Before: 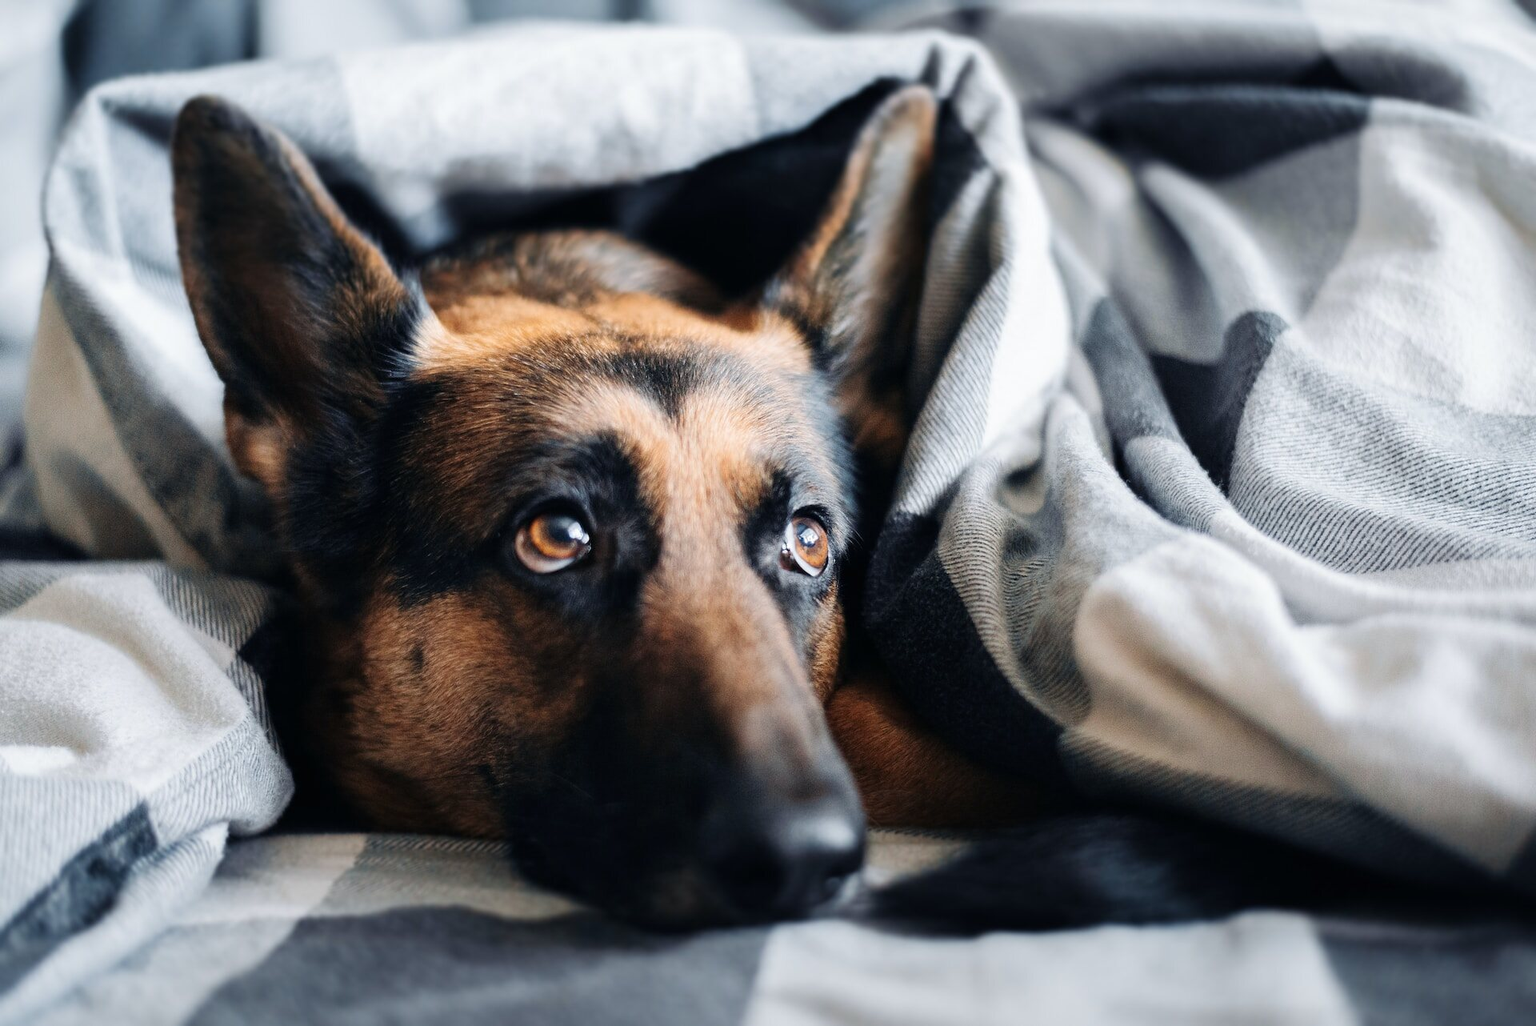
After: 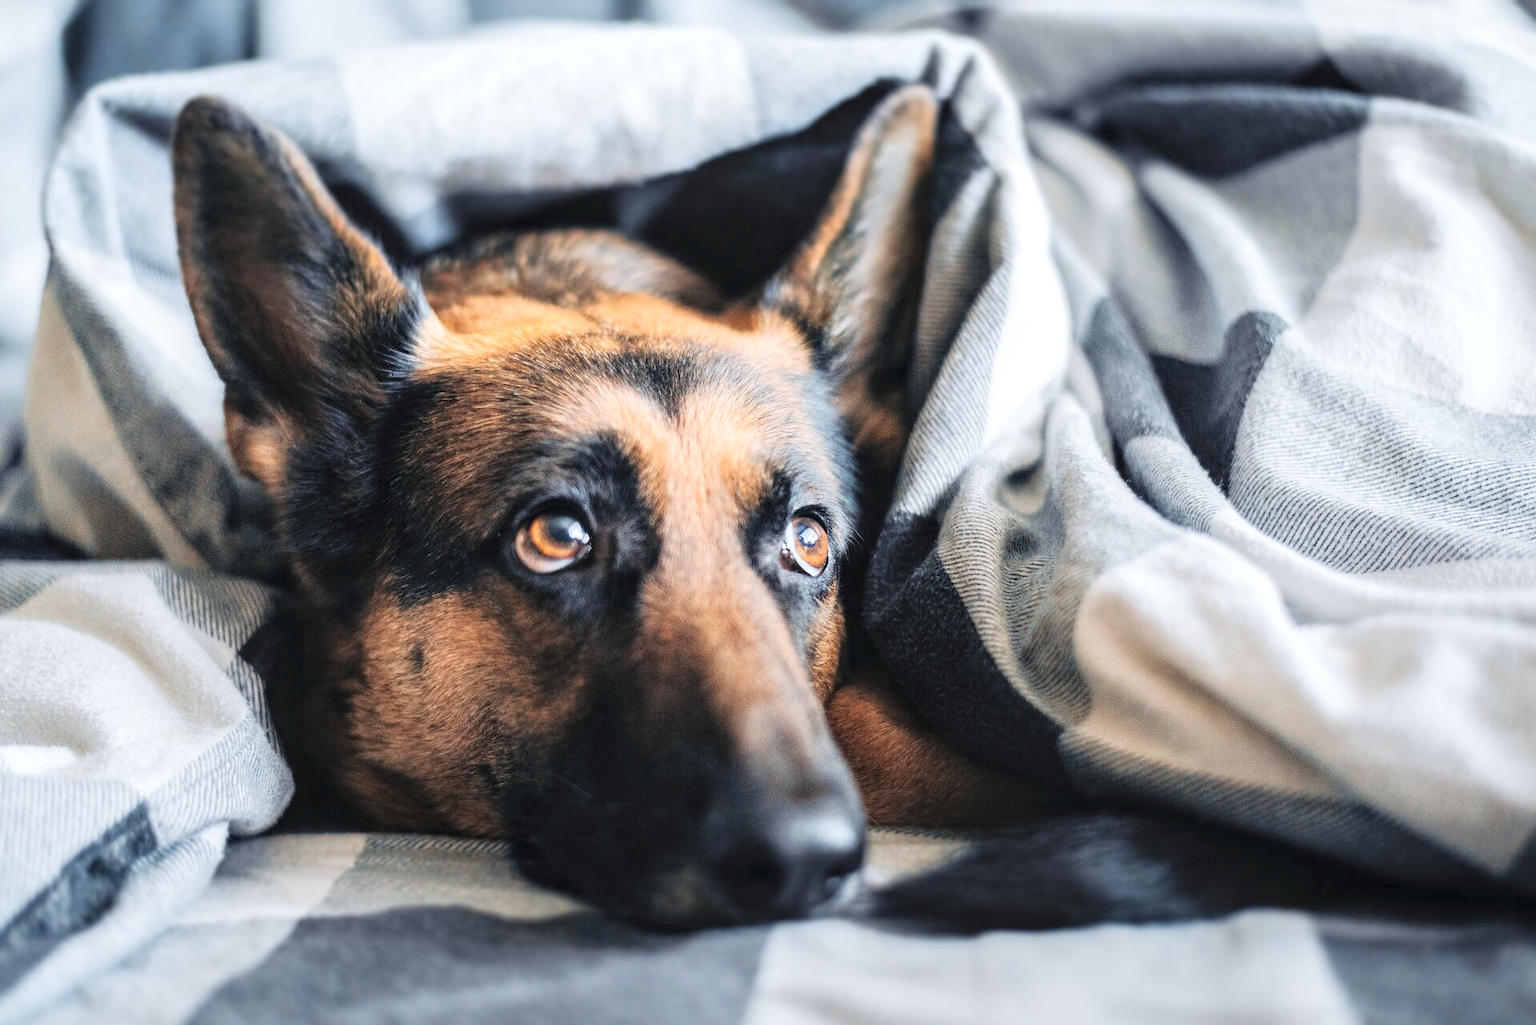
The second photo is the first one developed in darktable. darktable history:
tone equalizer: edges refinement/feathering 500, mask exposure compensation -1.57 EV, preserve details no
contrast brightness saturation: contrast 0.099, brightness 0.295, saturation 0.143
local contrast: detail 130%
